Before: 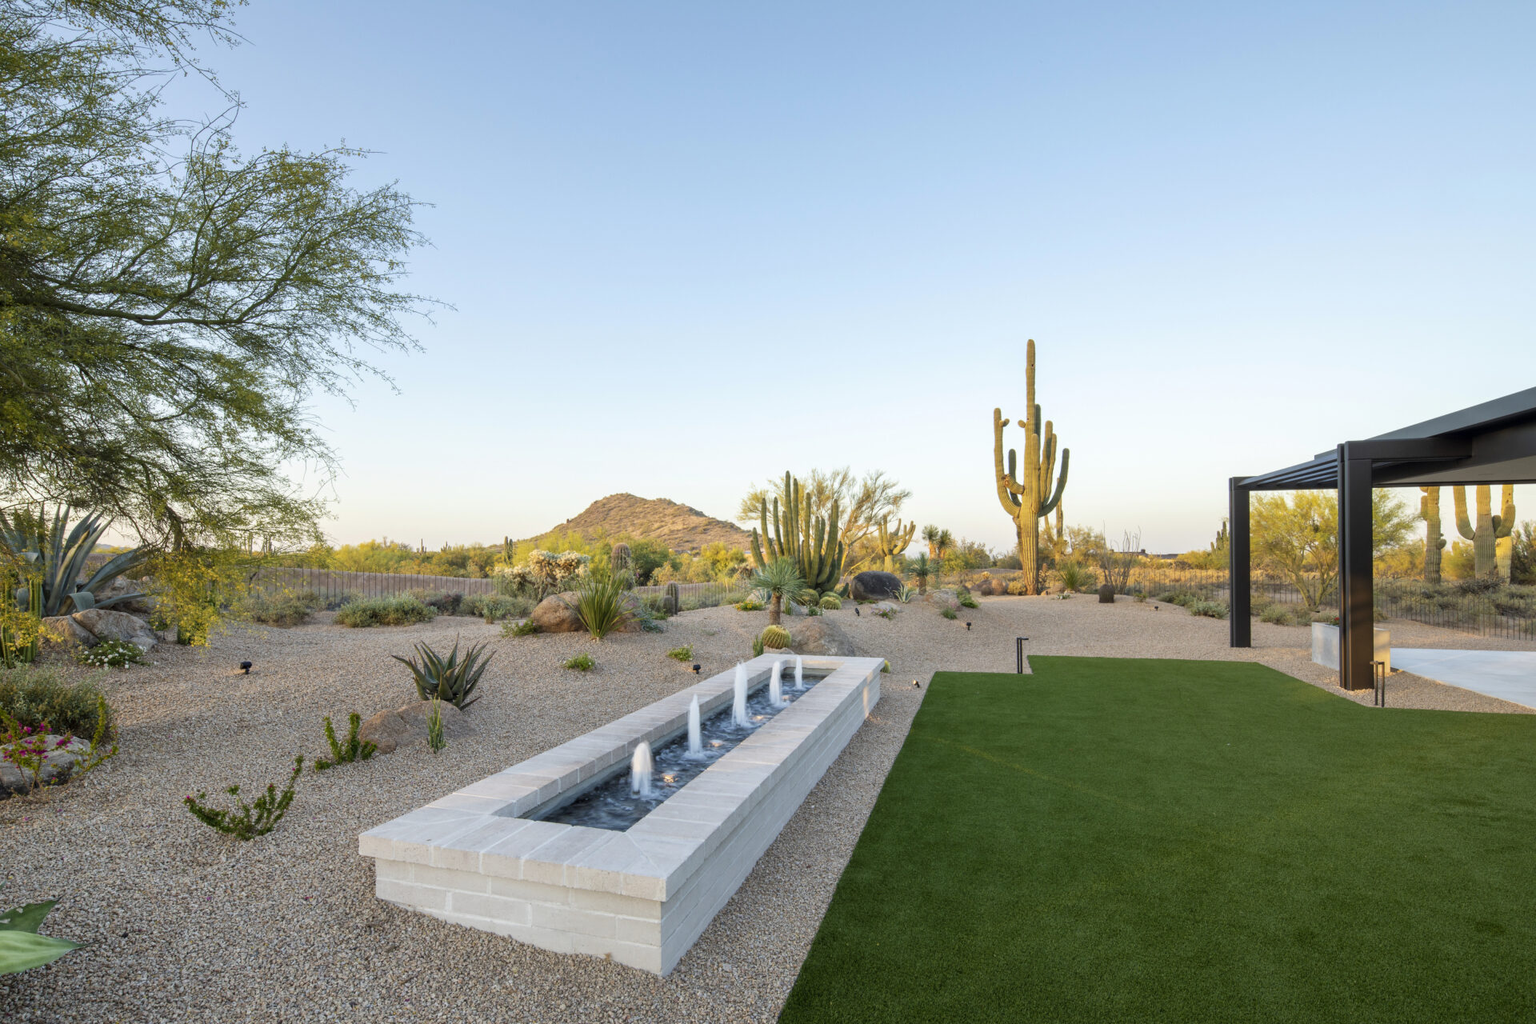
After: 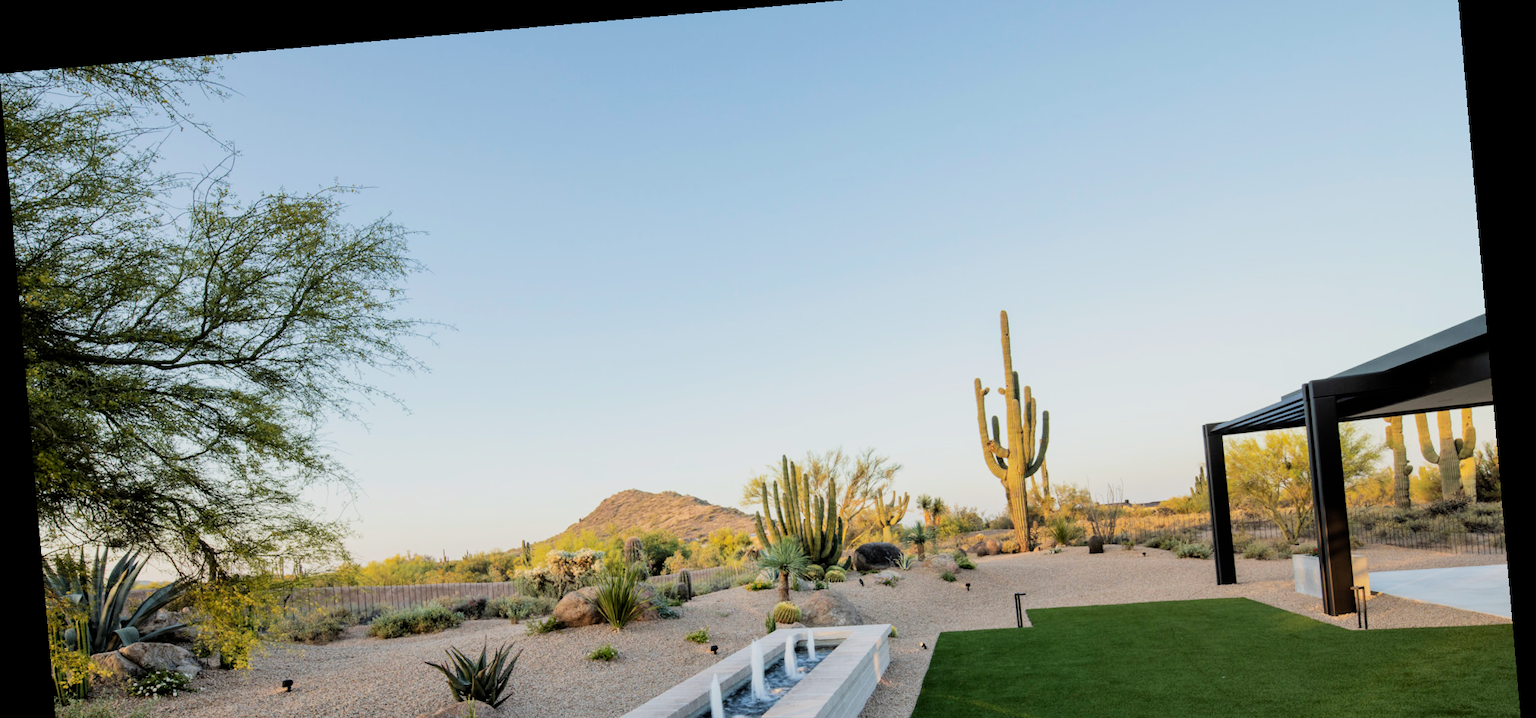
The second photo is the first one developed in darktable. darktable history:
crop and rotate: top 4.848%, bottom 29.503%
filmic rgb: black relative exposure -5 EV, hardness 2.88, contrast 1.3
rotate and perspective: rotation -4.98°, automatic cropping off
